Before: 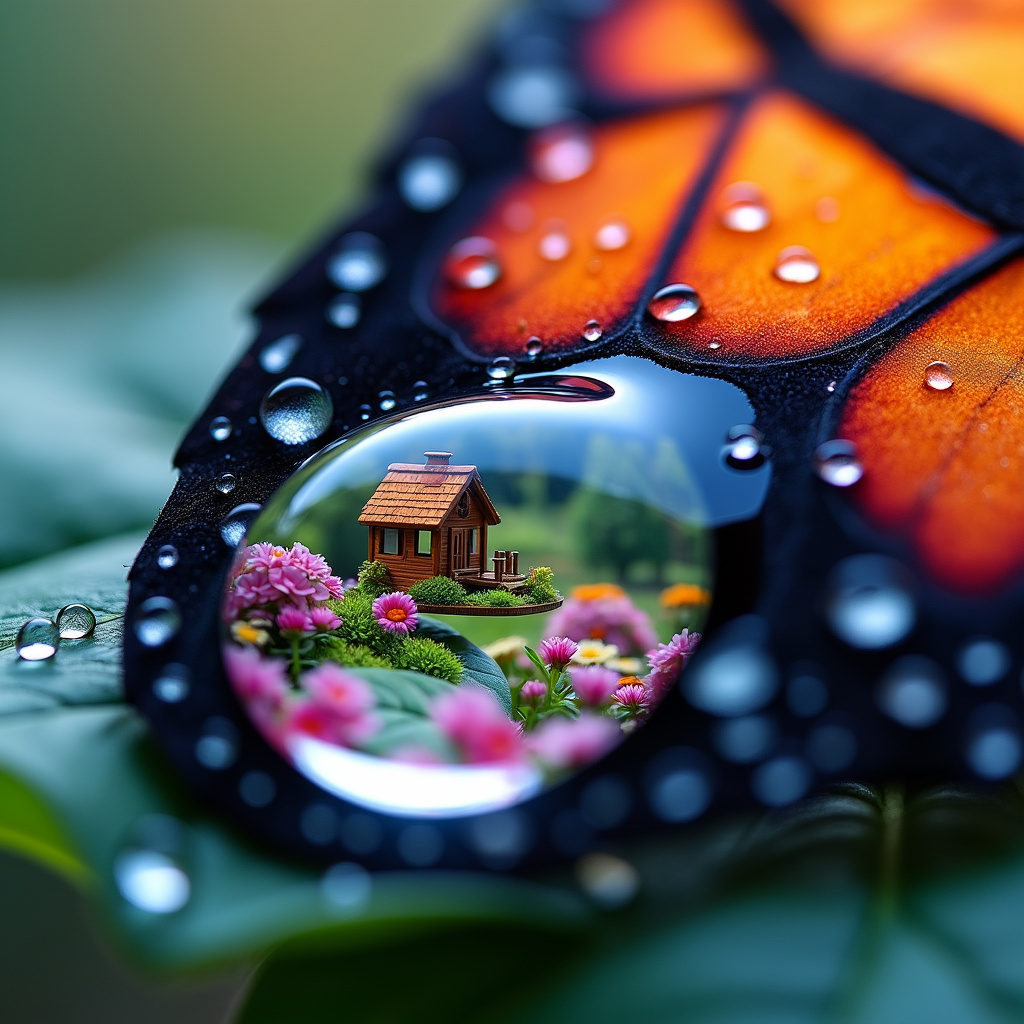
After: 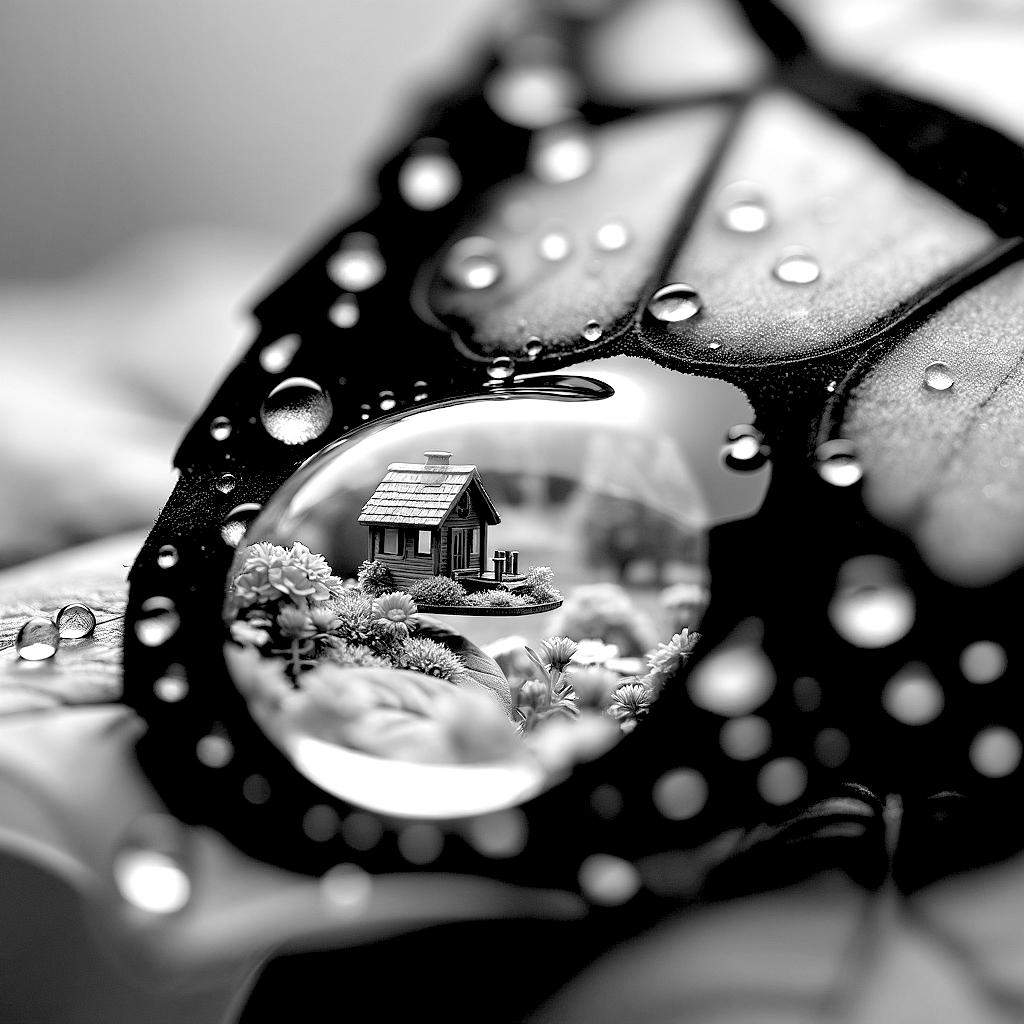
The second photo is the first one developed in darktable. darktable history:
rgb levels: levels [[0.029, 0.461, 0.922], [0, 0.5, 1], [0, 0.5, 1]]
tone equalizer: -8 EV -0.002 EV, -7 EV 0.005 EV, -6 EV -0.009 EV, -5 EV 0.011 EV, -4 EV -0.012 EV, -3 EV 0.007 EV, -2 EV -0.062 EV, -1 EV -0.293 EV, +0 EV -0.582 EV, smoothing diameter 2%, edges refinement/feathering 20, mask exposure compensation -1.57 EV, filter diffusion 5
color zones: curves: ch1 [(0, -0.394) (0.143, -0.394) (0.286, -0.394) (0.429, -0.392) (0.571, -0.391) (0.714, -0.391) (0.857, -0.391) (1, -0.394)]
exposure: black level correction 0, exposure 1.1 EV, compensate exposure bias true, compensate highlight preservation false
